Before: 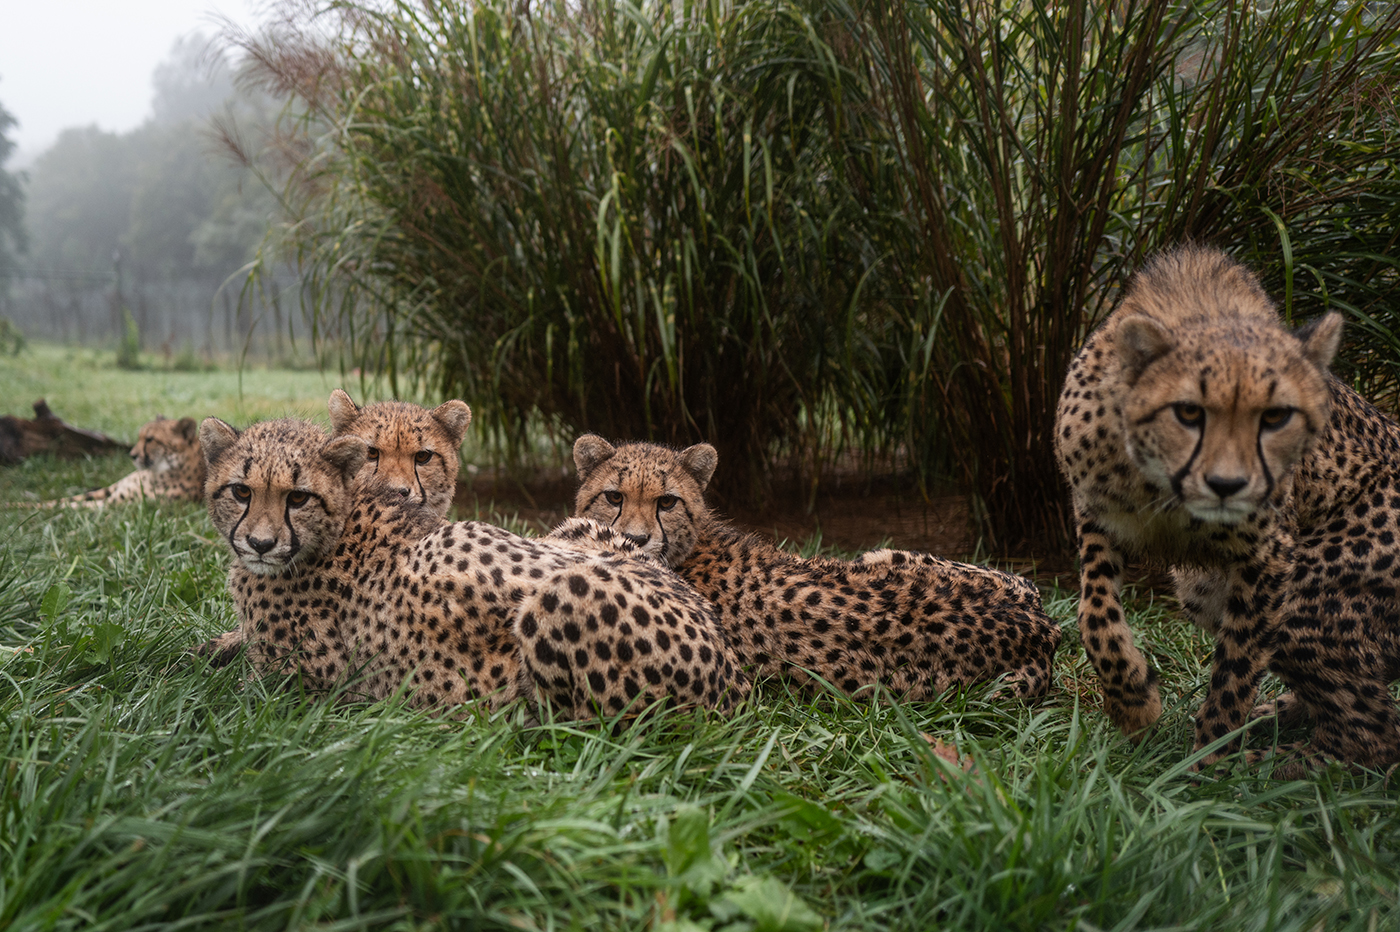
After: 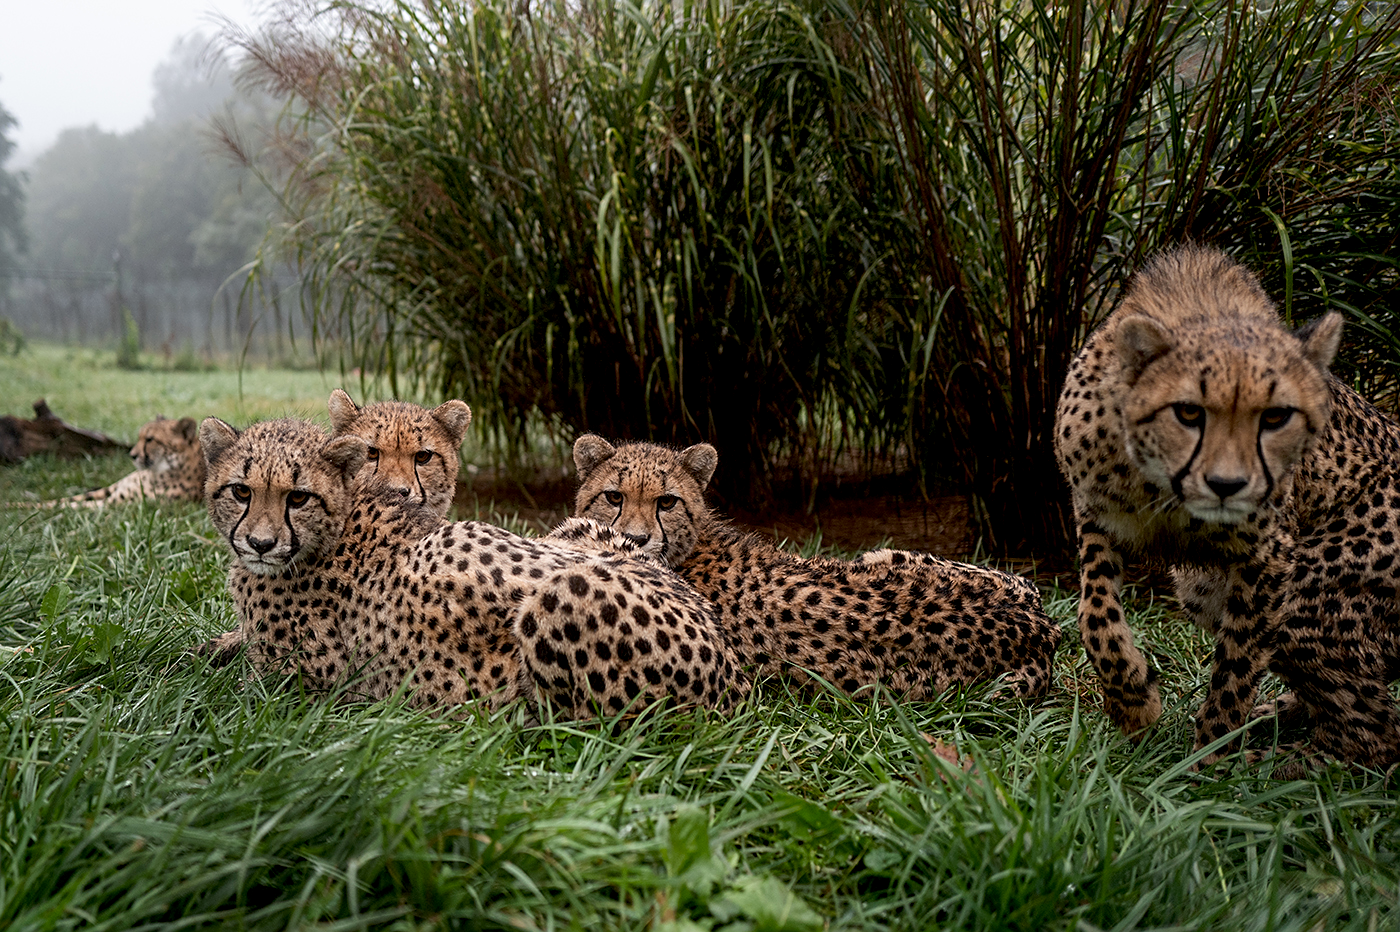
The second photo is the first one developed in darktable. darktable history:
exposure: black level correction 0.009, exposure 0.014 EV, compensate highlight preservation false
white balance: emerald 1
sharpen: on, module defaults
